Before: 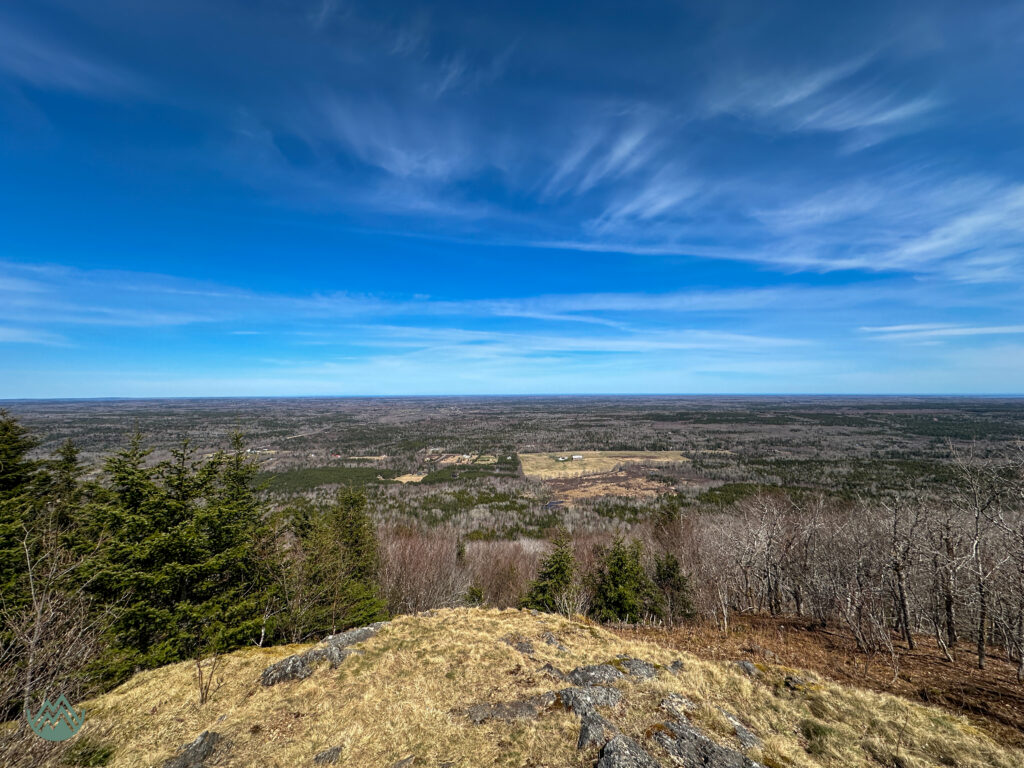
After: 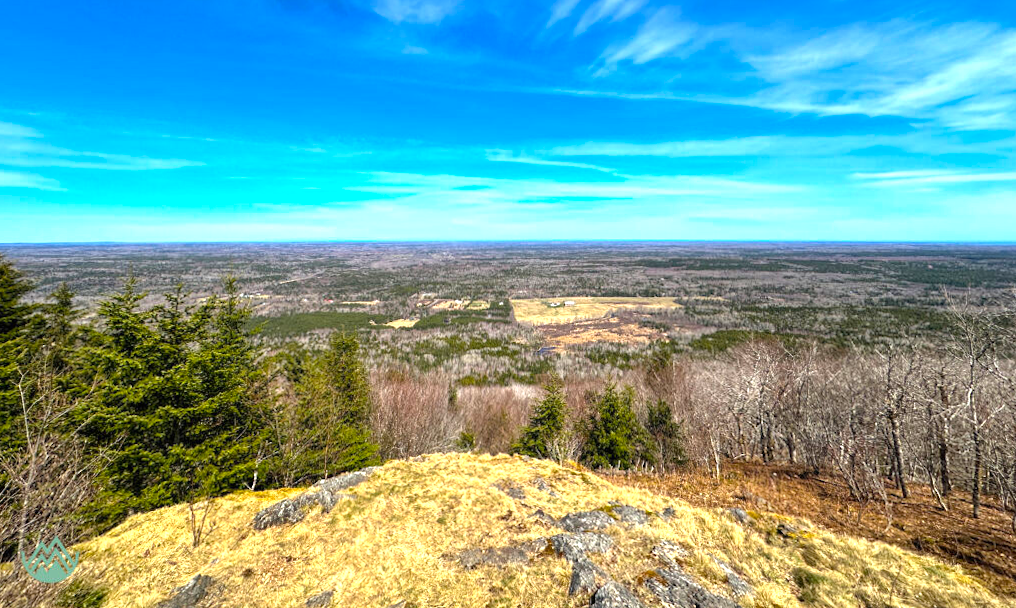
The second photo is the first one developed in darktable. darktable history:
crop and rotate: top 19.998%
rotate and perspective: rotation 0.192°, lens shift (horizontal) -0.015, crop left 0.005, crop right 0.996, crop top 0.006, crop bottom 0.99
exposure: black level correction 0, exposure 1.1 EV, compensate exposure bias true, compensate highlight preservation false
color balance rgb: perceptual saturation grading › global saturation 20%, global vibrance 20%
